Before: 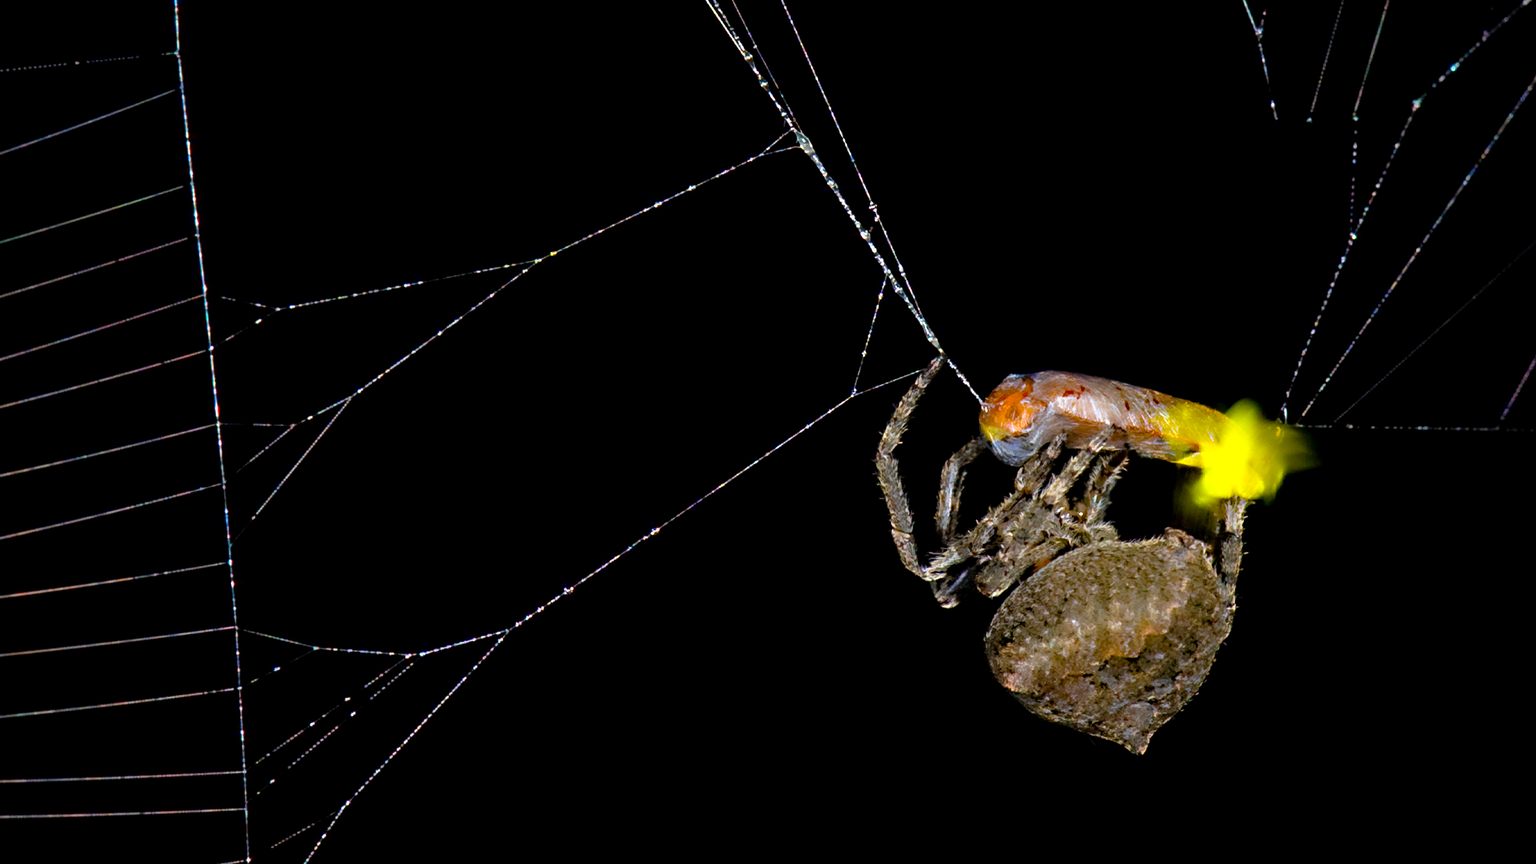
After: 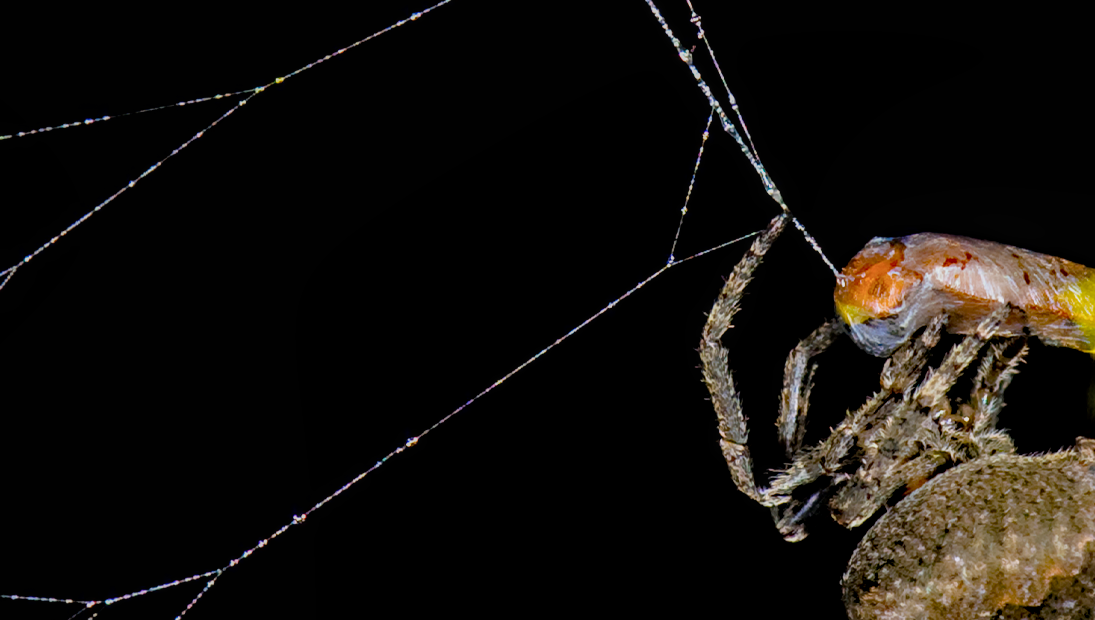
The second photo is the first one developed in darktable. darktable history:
filmic rgb: black relative exposure -7.97 EV, white relative exposure 3.86 EV, hardness 4.29, contrast in shadows safe
local contrast: on, module defaults
crop and rotate: left 22.061%, top 22.282%, right 23.163%, bottom 22.535%
